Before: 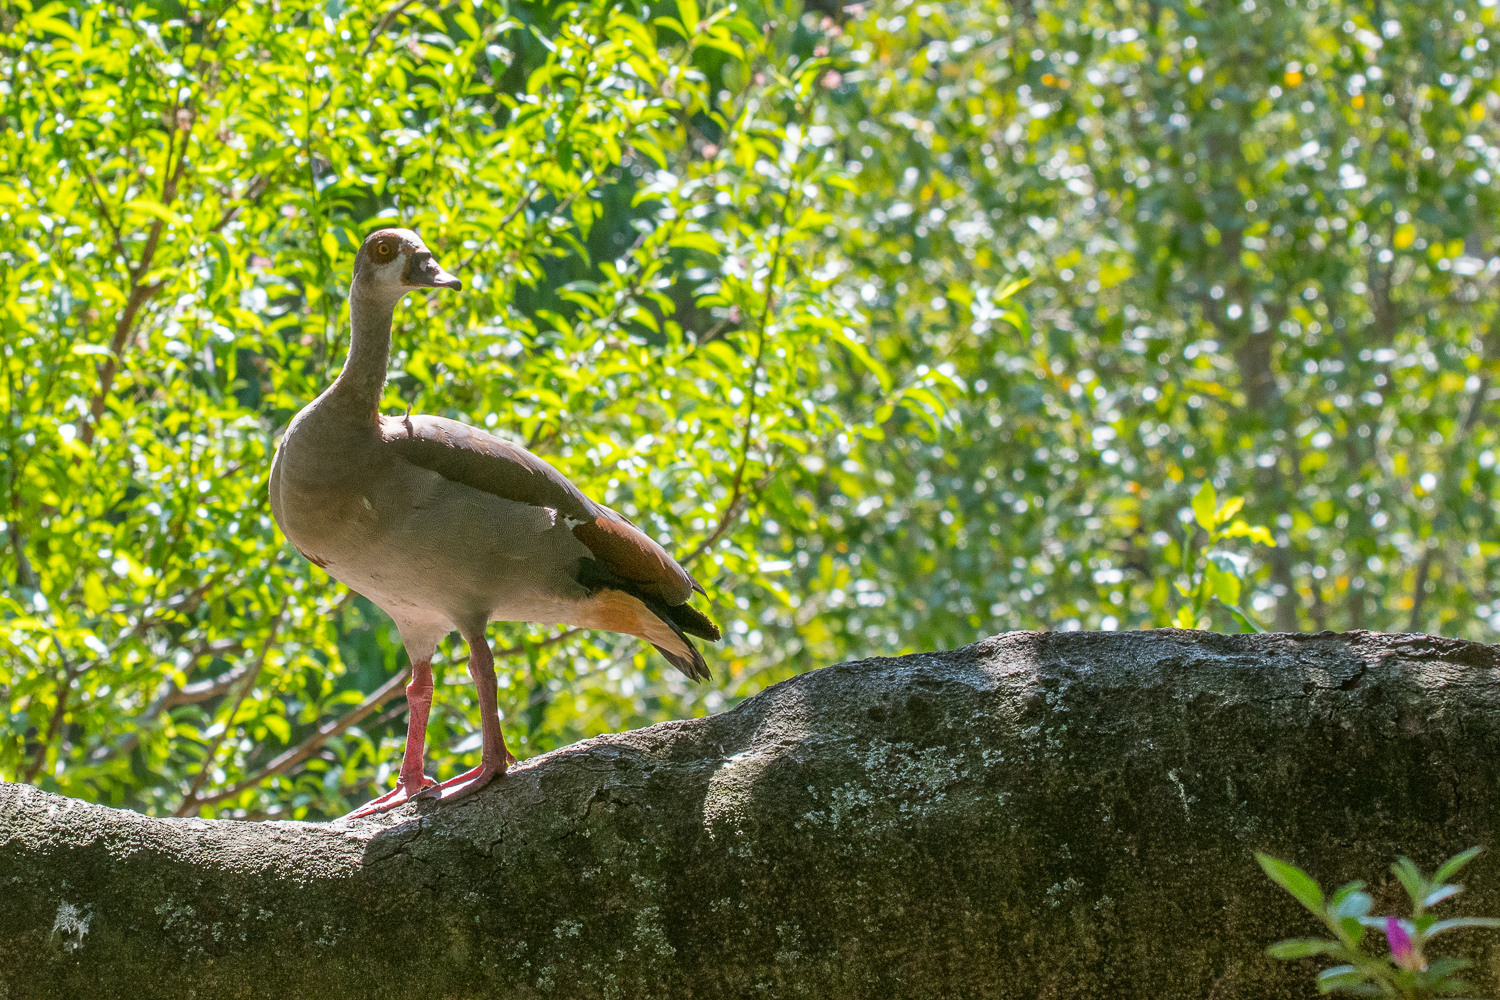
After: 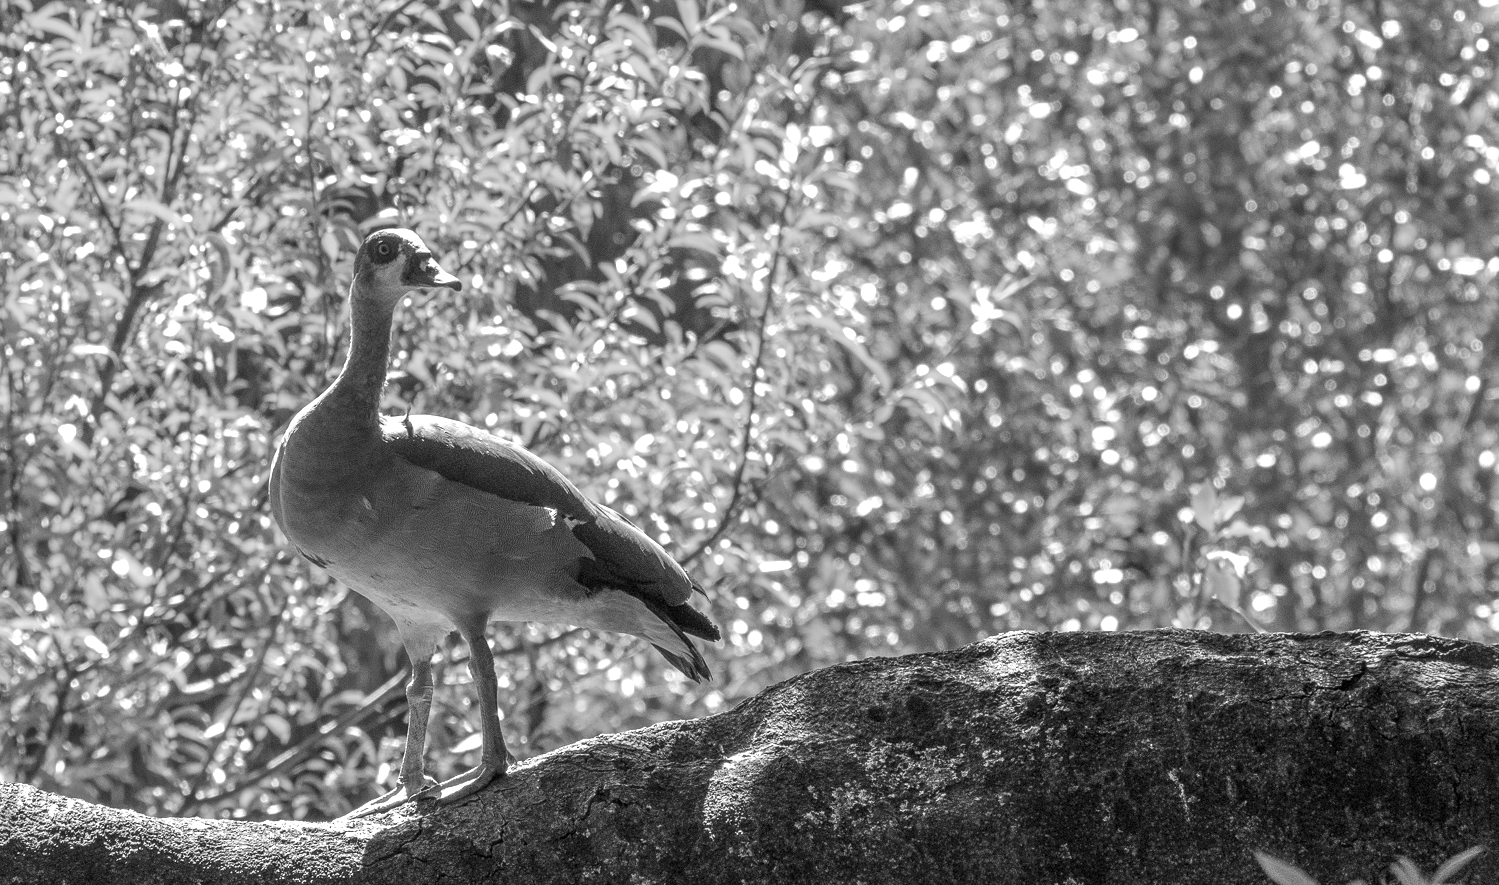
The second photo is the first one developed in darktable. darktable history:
local contrast: on, module defaults
crop and rotate: top 0%, bottom 11.425%
color correction: highlights a* -11.56, highlights b* -15.01
color zones: curves: ch0 [(0, 0.613) (0.01, 0.613) (0.245, 0.448) (0.498, 0.529) (0.642, 0.665) (0.879, 0.777) (0.99, 0.613)]; ch1 [(0, 0) (0.143, 0) (0.286, 0) (0.429, 0) (0.571, 0) (0.714, 0) (0.857, 0)]
